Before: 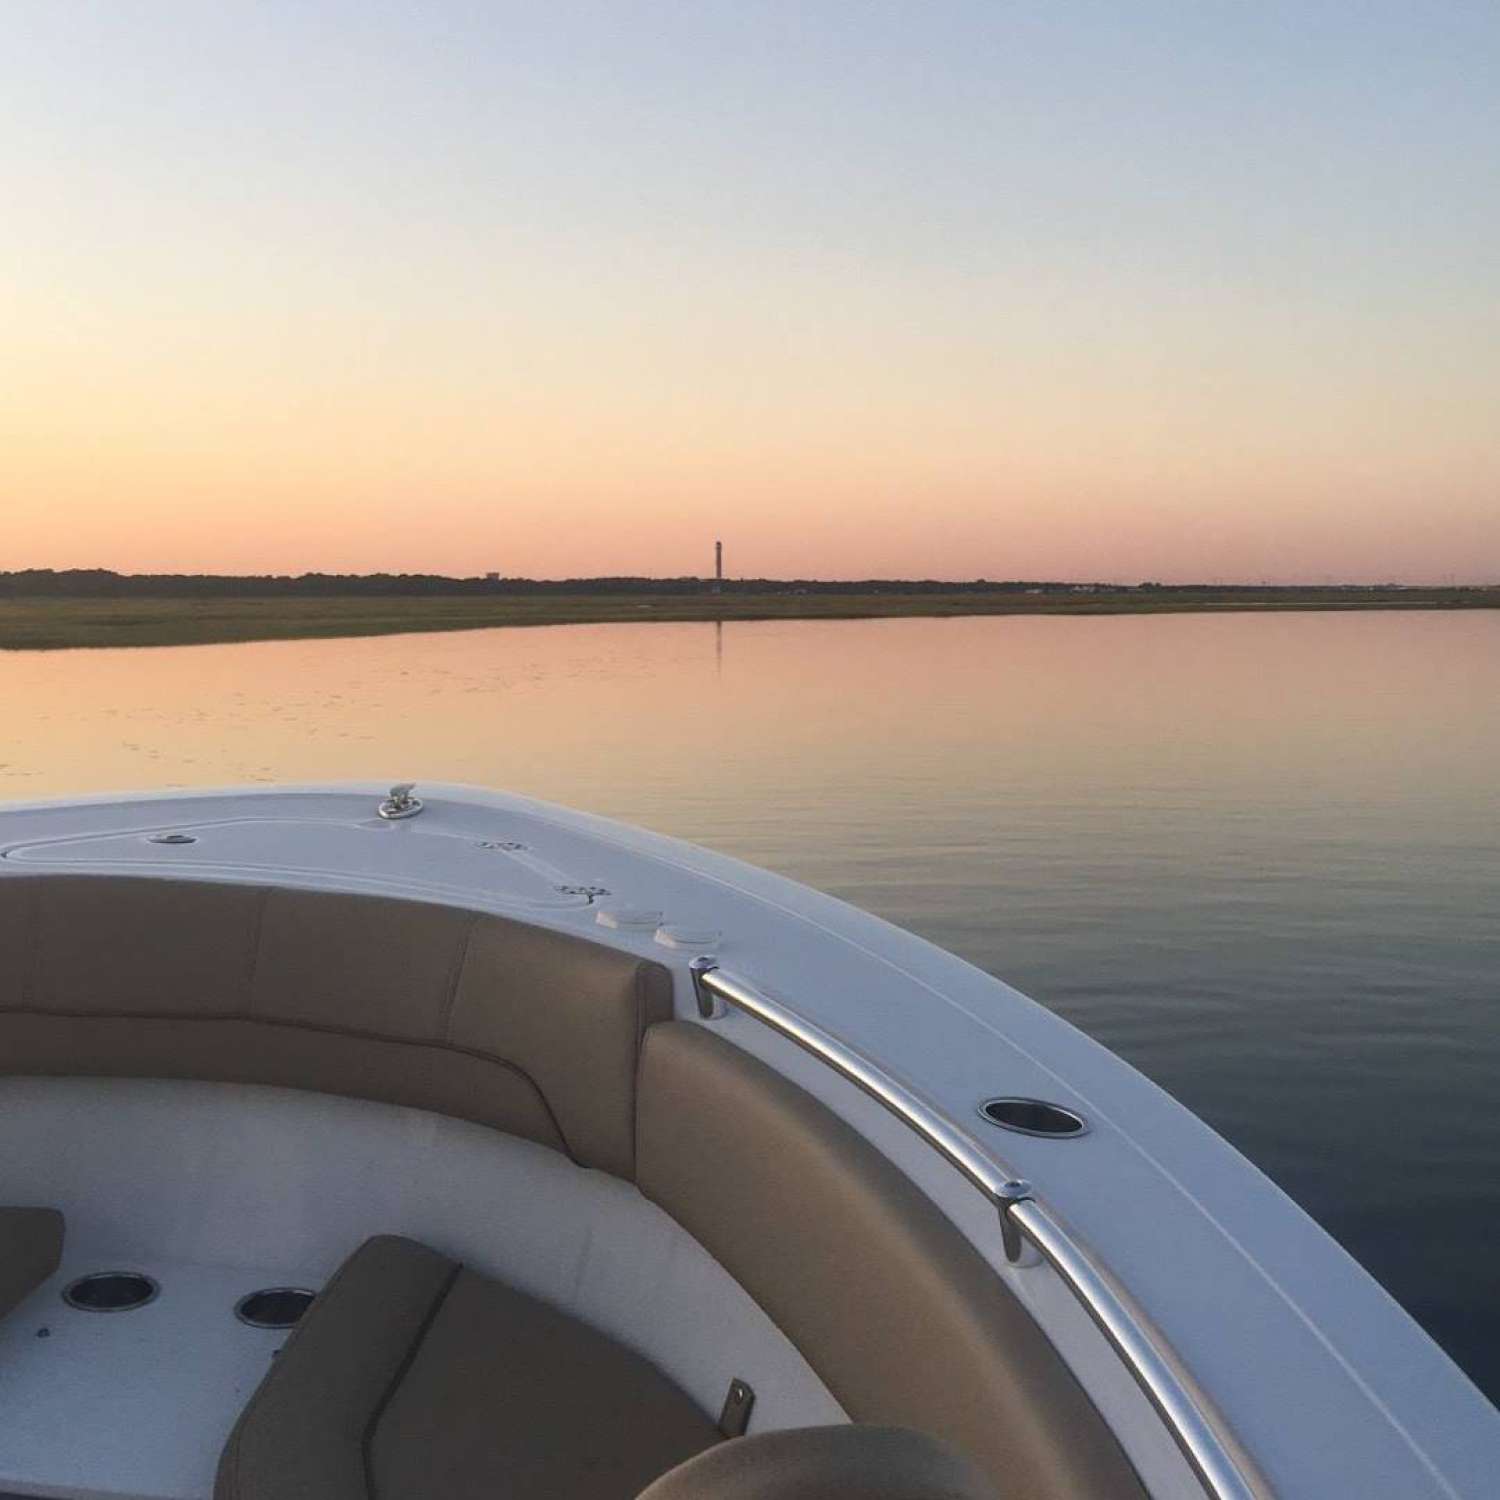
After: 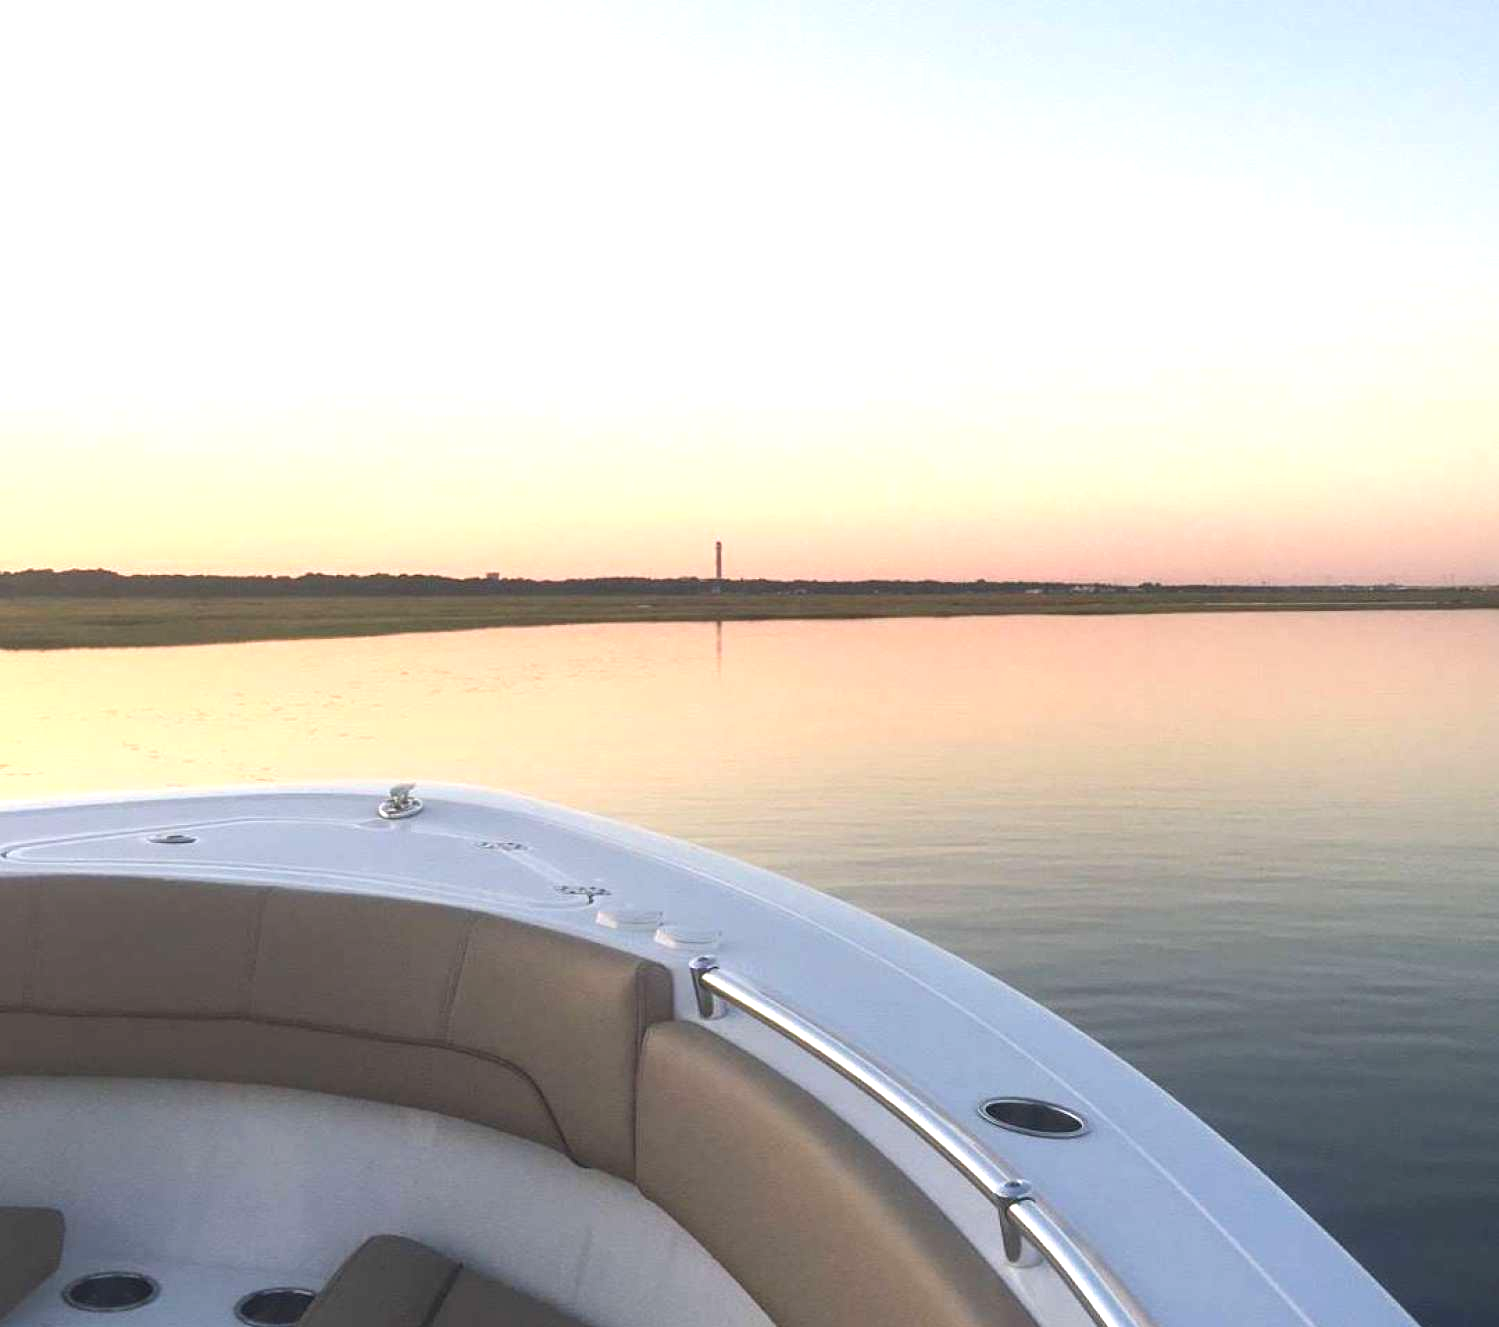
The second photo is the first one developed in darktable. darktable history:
exposure: black level correction 0, exposure 0.899 EV, compensate exposure bias true, compensate highlight preservation false
crop and rotate: top 0%, bottom 11.517%
